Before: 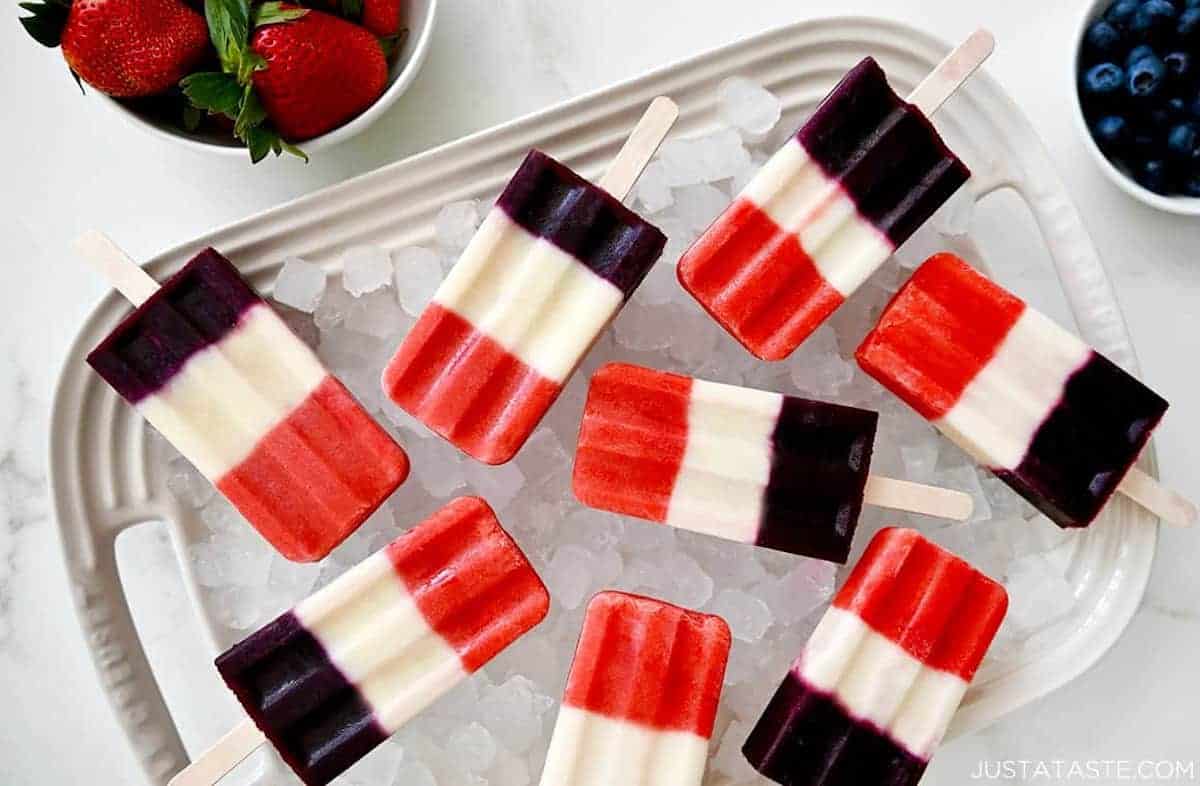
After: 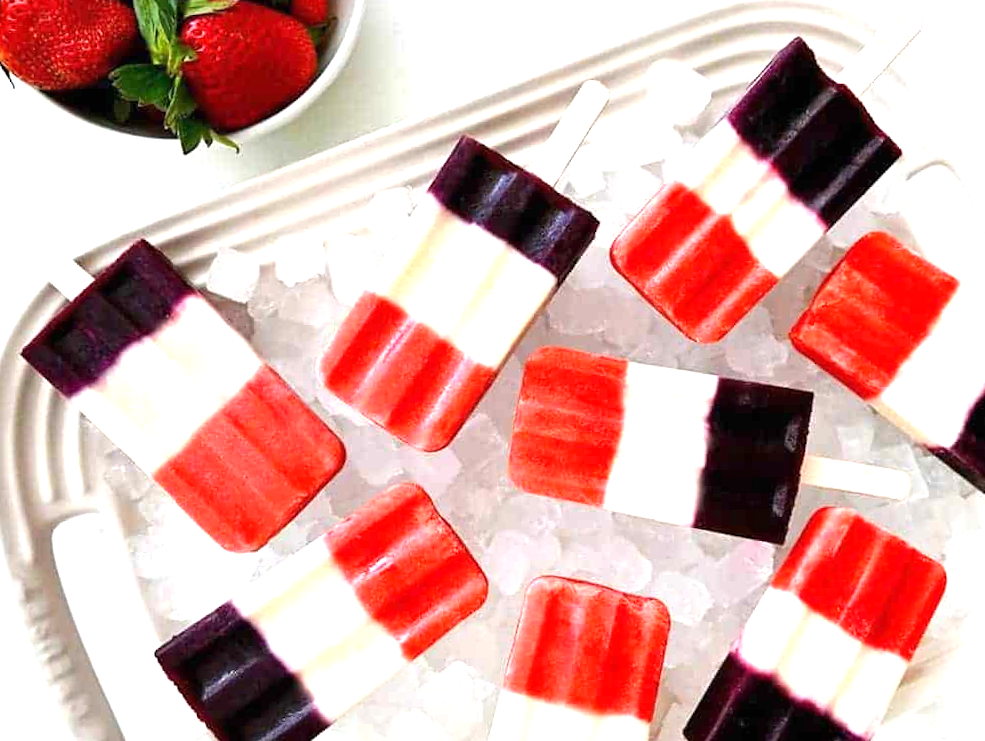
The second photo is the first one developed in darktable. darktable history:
crop and rotate: angle 1°, left 4.281%, top 0.642%, right 11.383%, bottom 2.486%
exposure: black level correction 0, exposure 0.9 EV, compensate highlight preservation false
